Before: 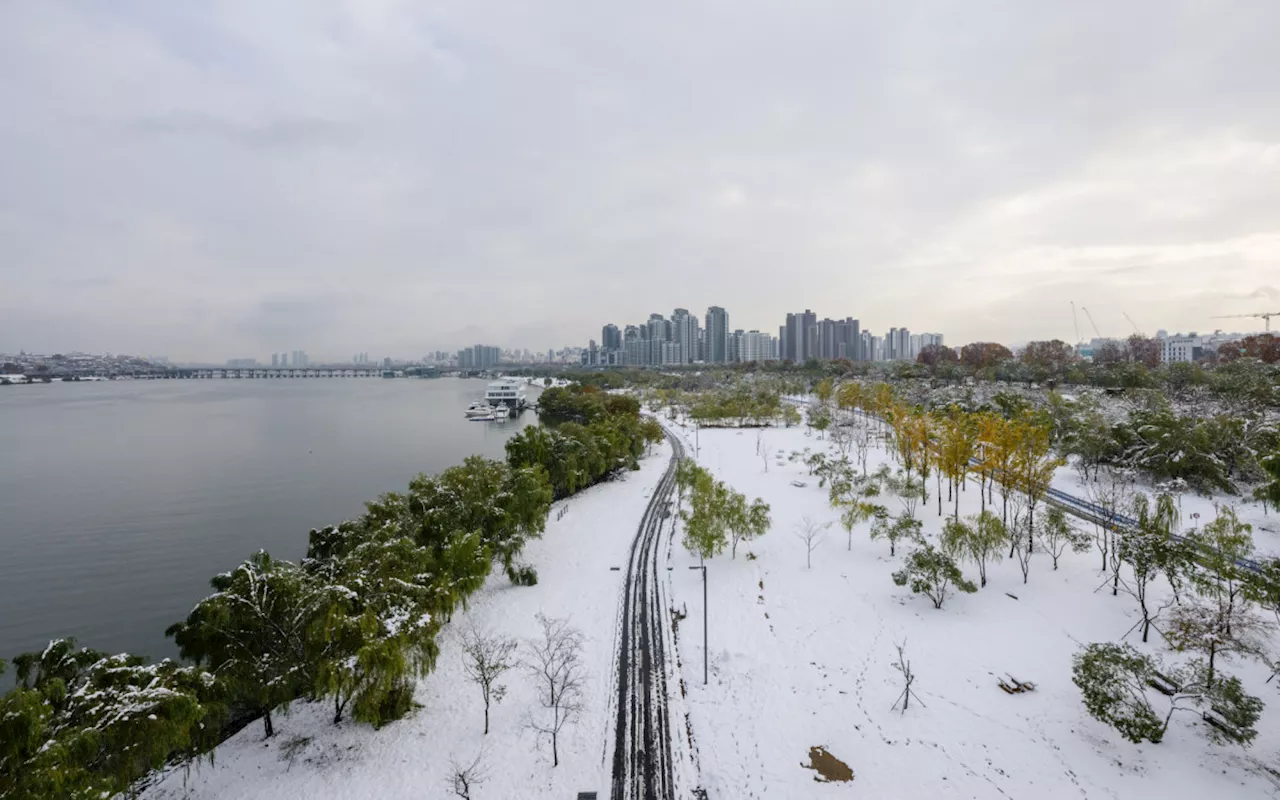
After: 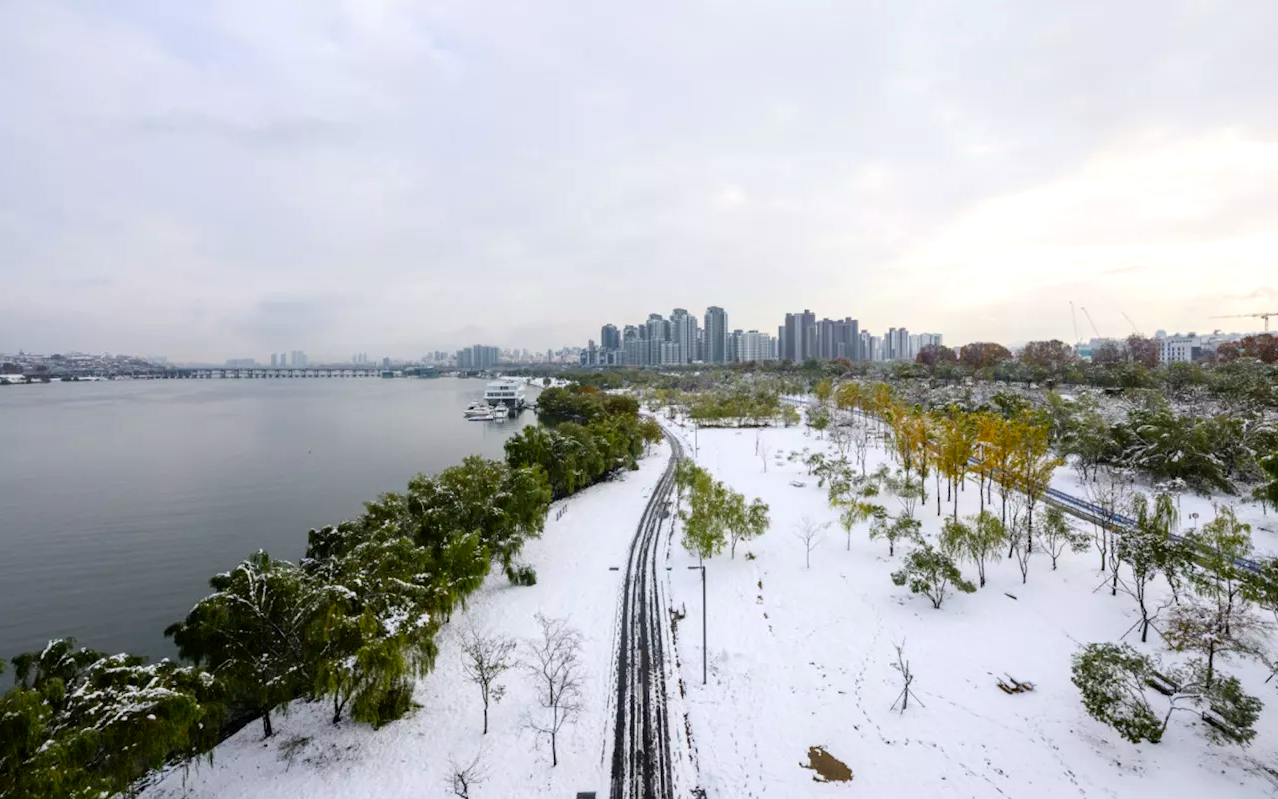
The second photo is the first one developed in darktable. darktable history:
contrast brightness saturation: contrast 0.075, saturation 0.196
exposure: exposure -0.148 EV, compensate highlight preservation false
crop and rotate: left 0.121%, bottom 0.014%
tone equalizer: -8 EV -0.404 EV, -7 EV -0.401 EV, -6 EV -0.327 EV, -5 EV -0.188 EV, -3 EV 0.237 EV, -2 EV 0.334 EV, -1 EV 0.375 EV, +0 EV 0.434 EV
